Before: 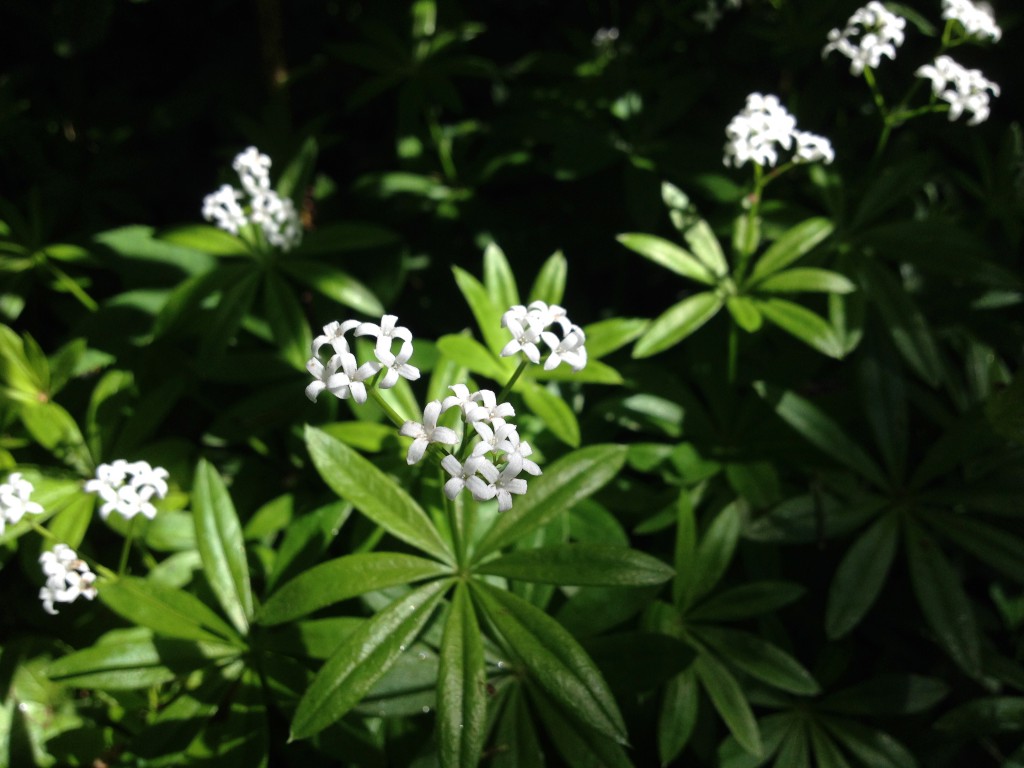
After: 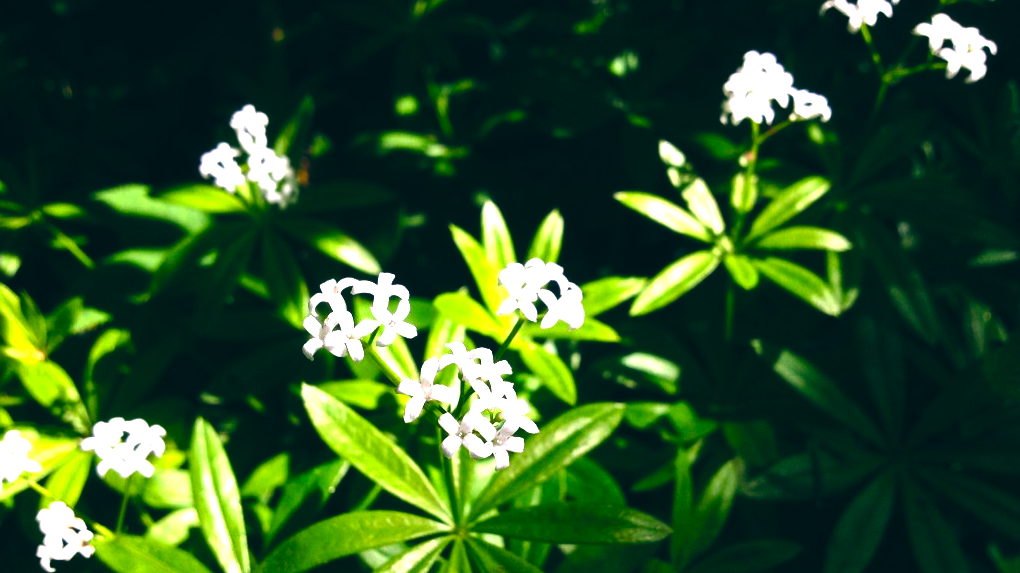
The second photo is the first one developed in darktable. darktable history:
exposure: black level correction 0, exposure 1.45 EV, compensate exposure bias true, compensate highlight preservation false
crop: left 0.387%, top 5.469%, bottom 19.809%
color balance: lift [1.016, 0.983, 1, 1.017], gamma [0.78, 1.018, 1.043, 0.957], gain [0.786, 1.063, 0.937, 1.017], input saturation 118.26%, contrast 13.43%, contrast fulcrum 21.62%, output saturation 82.76%
color balance rgb: linear chroma grading › global chroma 8.12%, perceptual saturation grading › global saturation 9.07%, perceptual saturation grading › highlights -13.84%, perceptual saturation grading › mid-tones 14.88%, perceptual saturation grading › shadows 22.8%, perceptual brilliance grading › highlights 2.61%, global vibrance 12.07%
